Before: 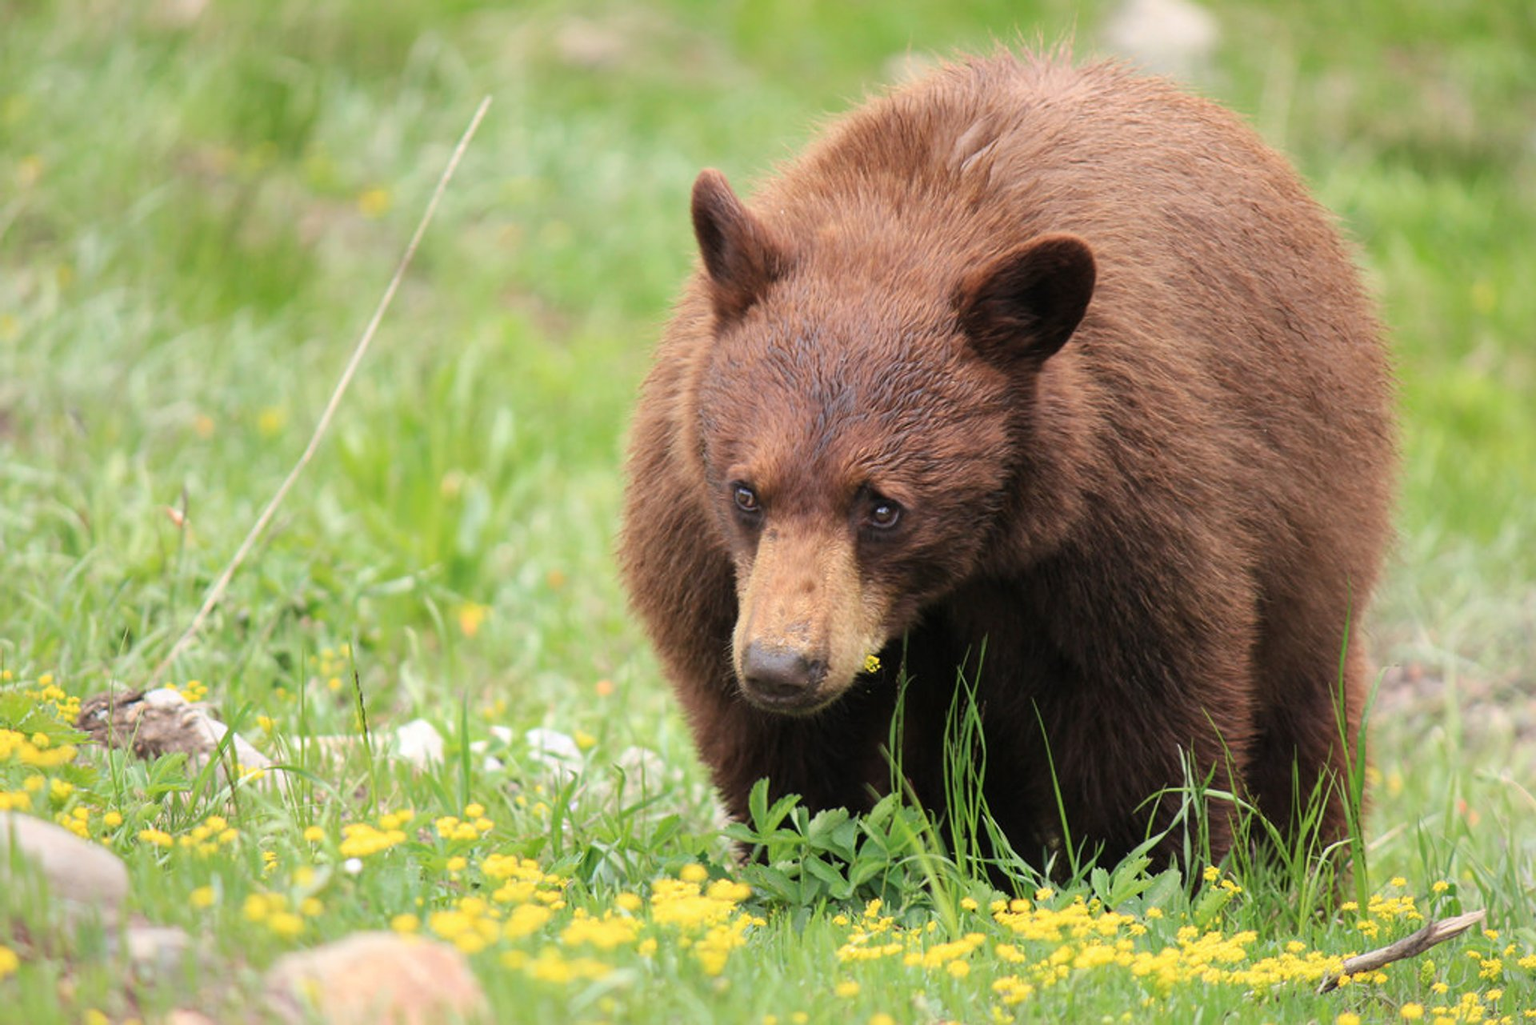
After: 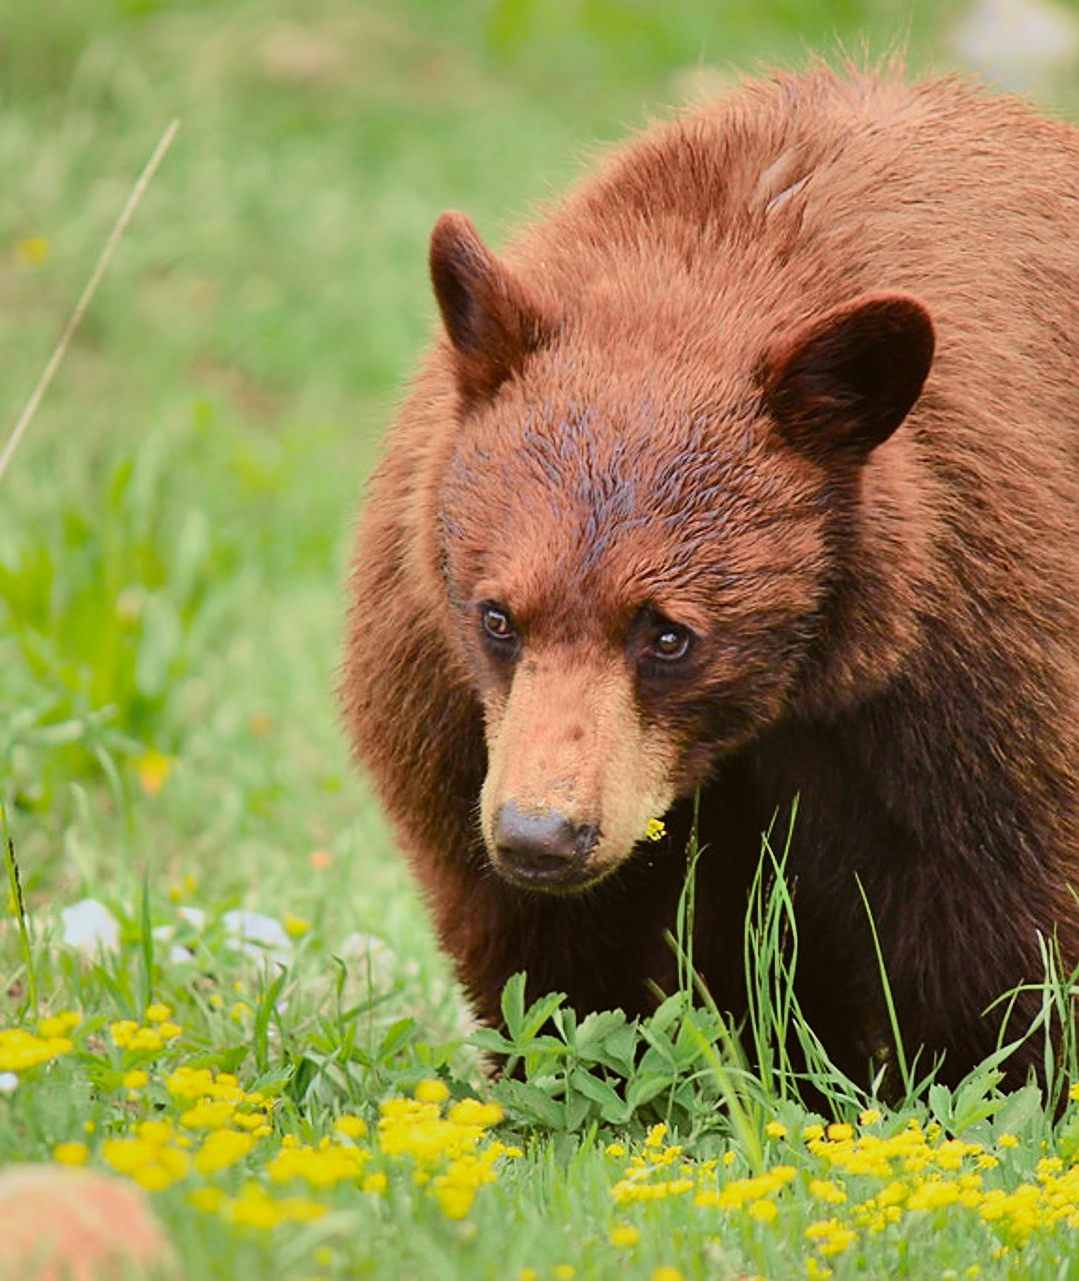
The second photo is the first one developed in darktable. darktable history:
exposure: compensate highlight preservation false
crop and rotate: left 22.685%, right 21.111%
sharpen: on, module defaults
shadows and highlights: shadows 58.71, soften with gaussian
color correction: highlights a* -3.52, highlights b* -6.3, shadows a* 3.22, shadows b* 5.14
tone curve: curves: ch0 [(0, 0.018) (0.036, 0.038) (0.15, 0.131) (0.27, 0.247) (0.528, 0.554) (0.761, 0.761) (1, 0.919)]; ch1 [(0, 0) (0.179, 0.173) (0.322, 0.32) (0.429, 0.431) (0.502, 0.5) (0.519, 0.522) (0.562, 0.588) (0.625, 0.67) (0.711, 0.745) (1, 1)]; ch2 [(0, 0) (0.29, 0.295) (0.404, 0.436) (0.497, 0.499) (0.521, 0.523) (0.561, 0.605) (0.657, 0.655) (0.712, 0.764) (1, 1)], color space Lab, independent channels, preserve colors none
